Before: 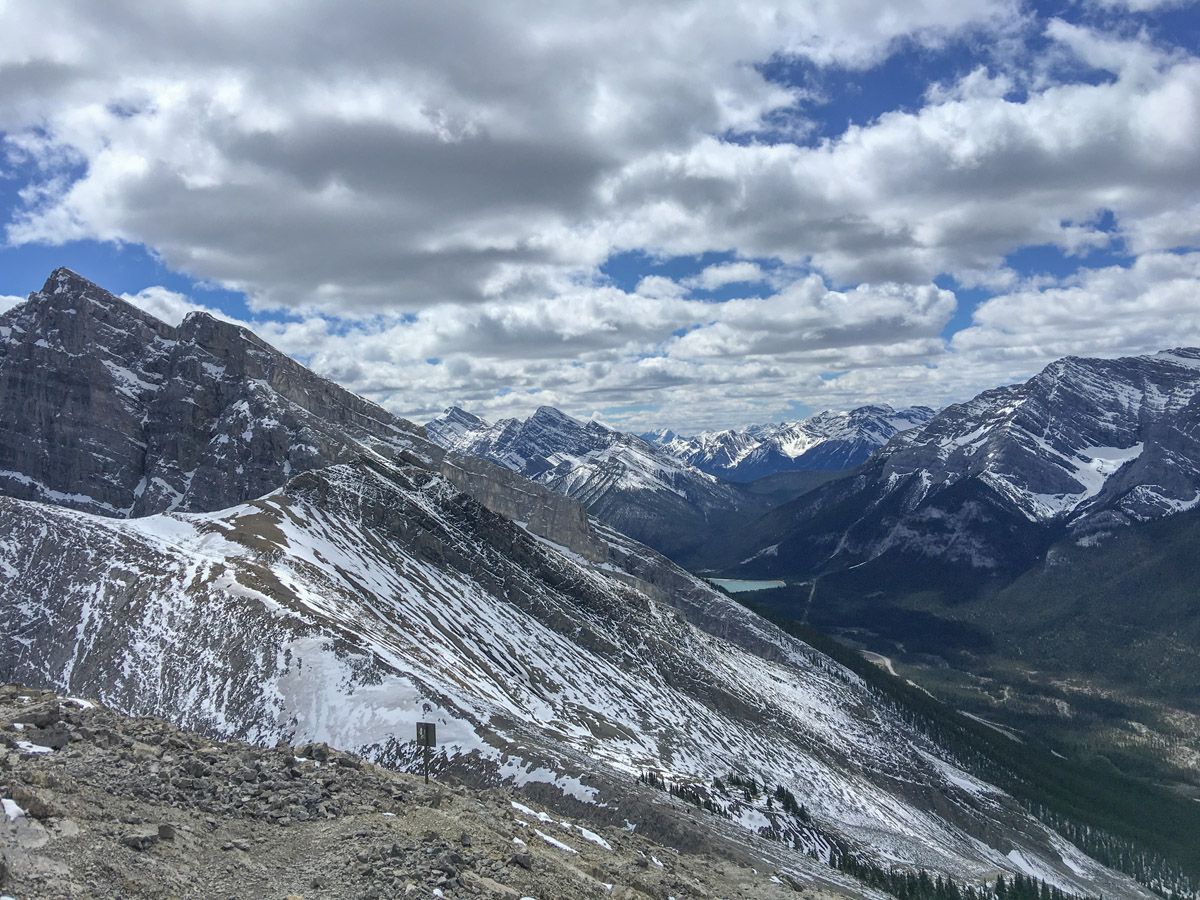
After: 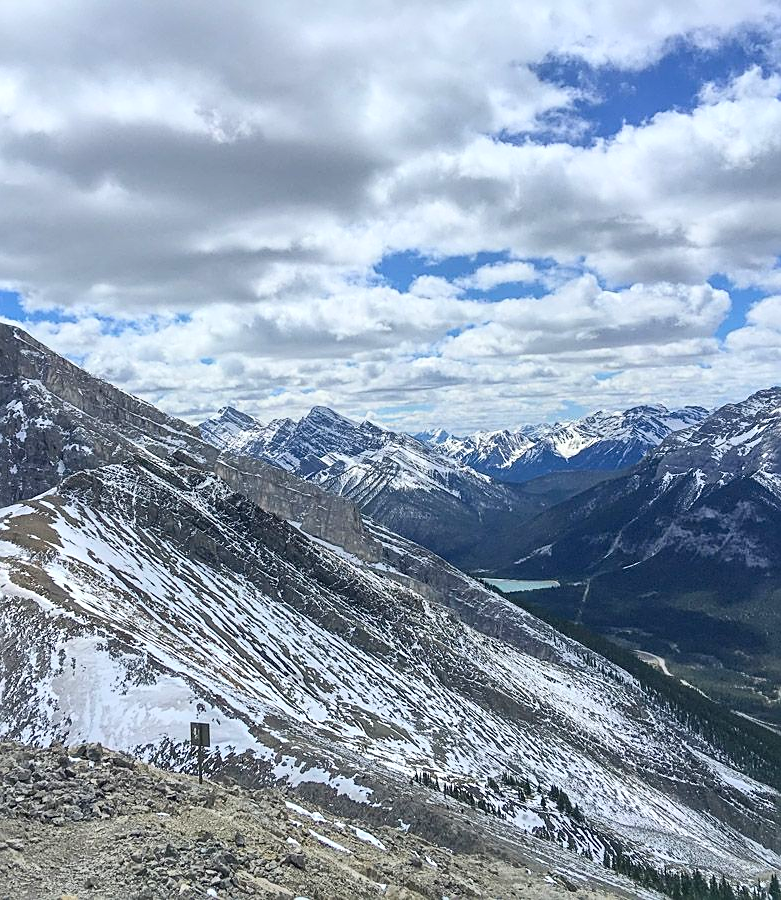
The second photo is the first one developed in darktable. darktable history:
crop and rotate: left 18.911%, right 15.971%
sharpen: on, module defaults
contrast brightness saturation: contrast 0.198, brightness 0.155, saturation 0.224
